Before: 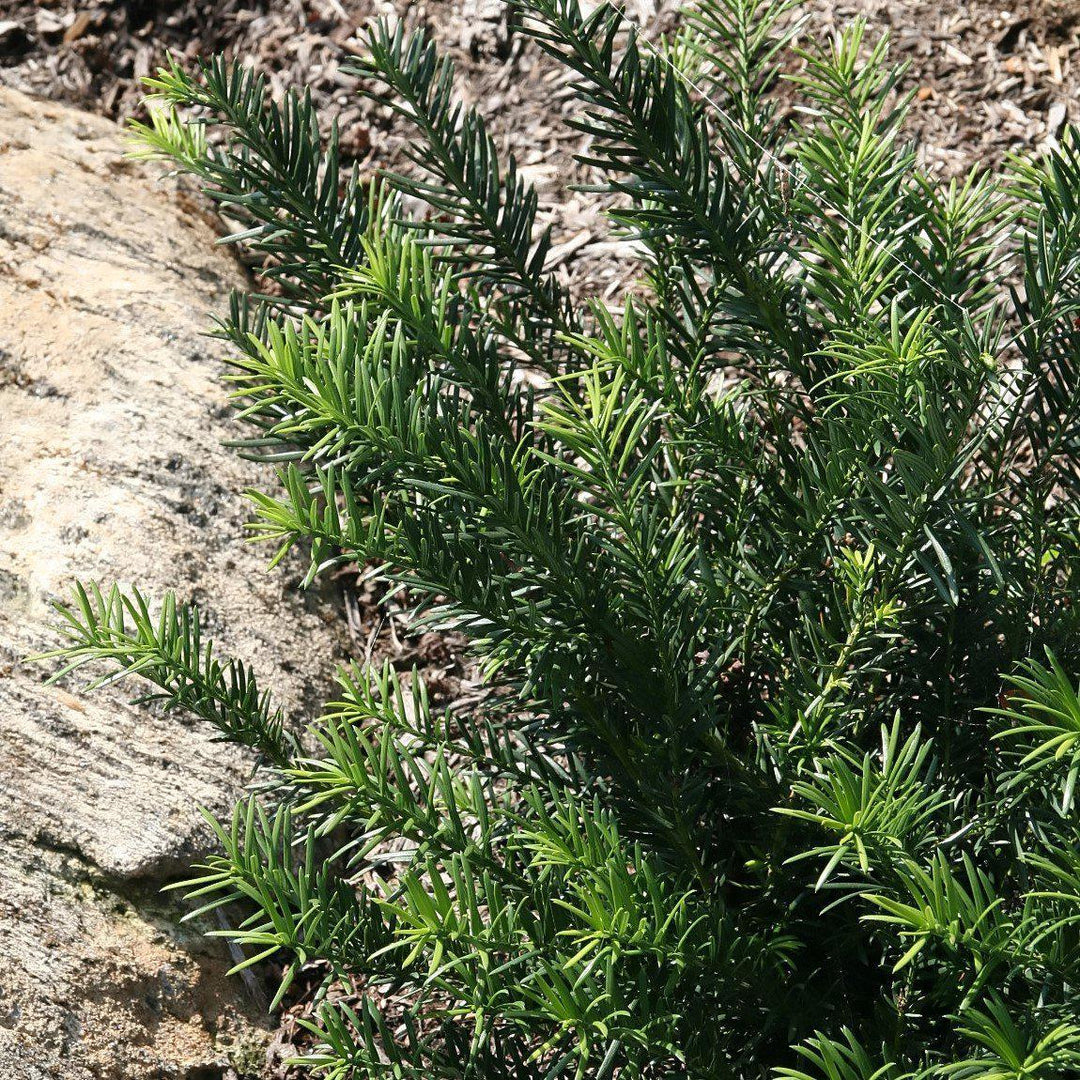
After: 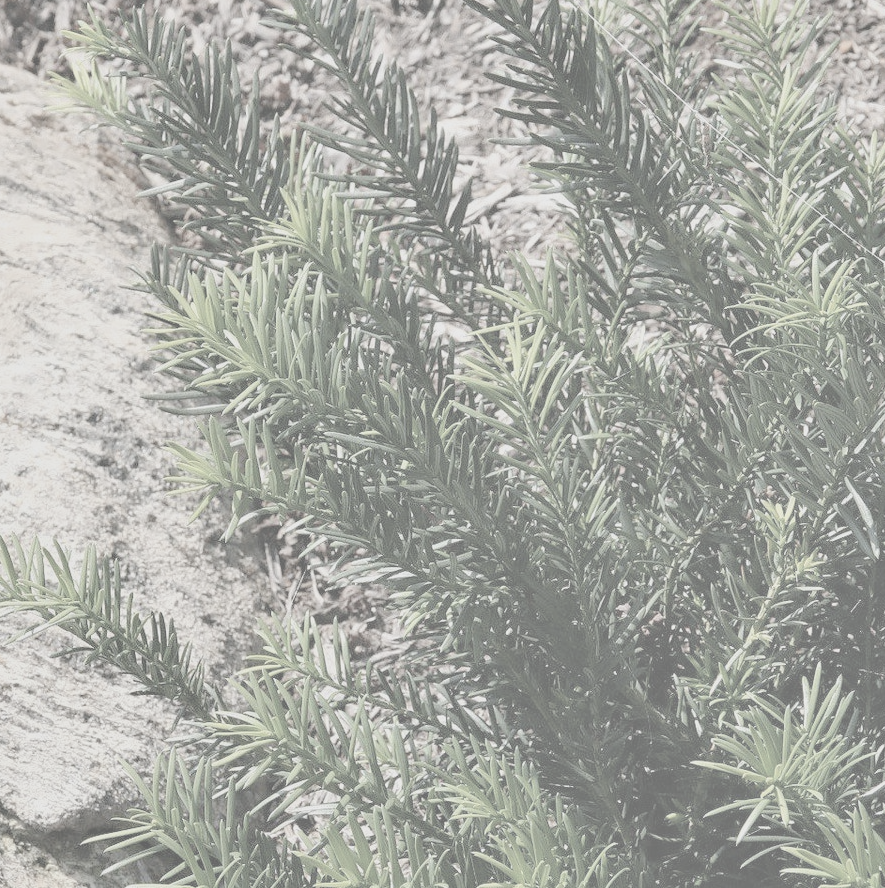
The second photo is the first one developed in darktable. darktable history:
shadows and highlights: shadows -88.82, highlights -36.9, soften with gaussian
crop and rotate: left 7.398%, top 4.46%, right 10.601%, bottom 13.226%
contrast brightness saturation: contrast -0.322, brightness 0.746, saturation -0.789
